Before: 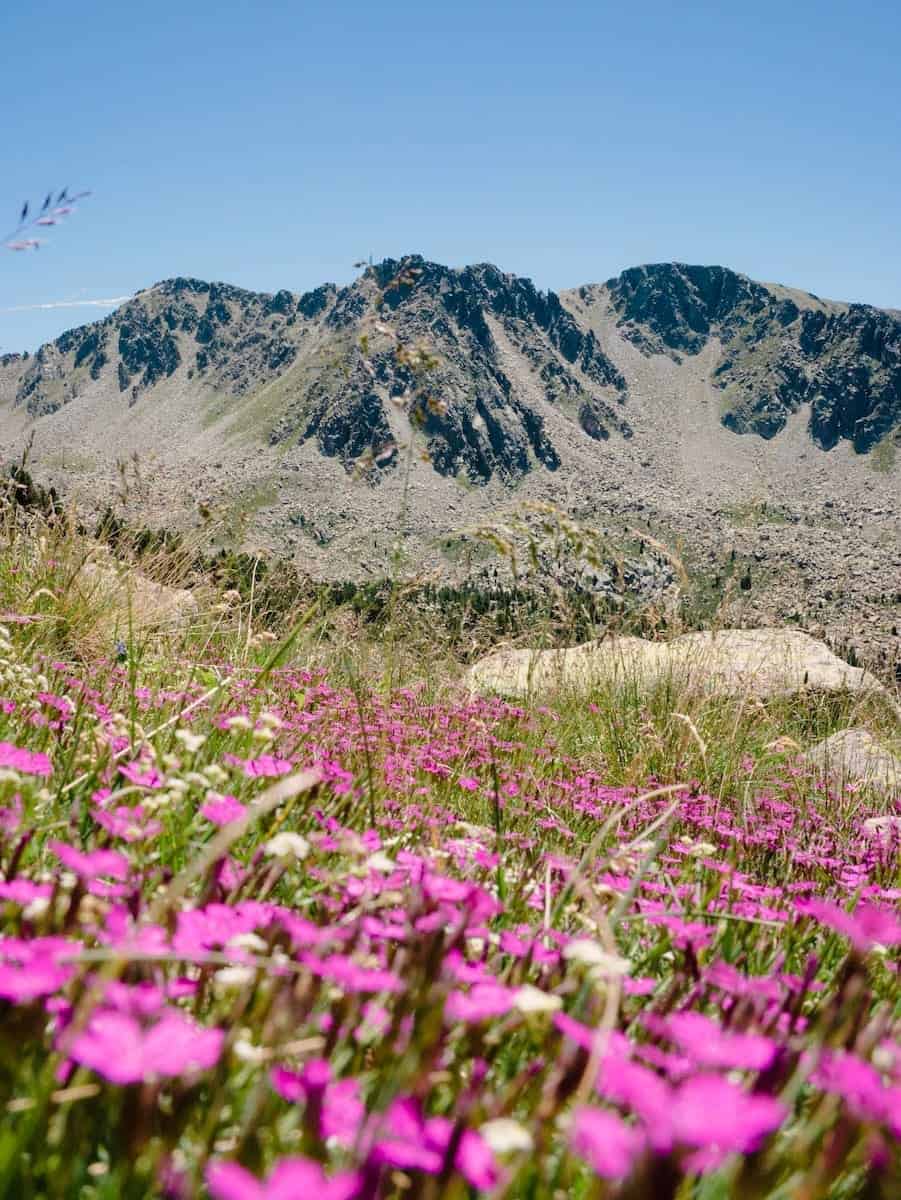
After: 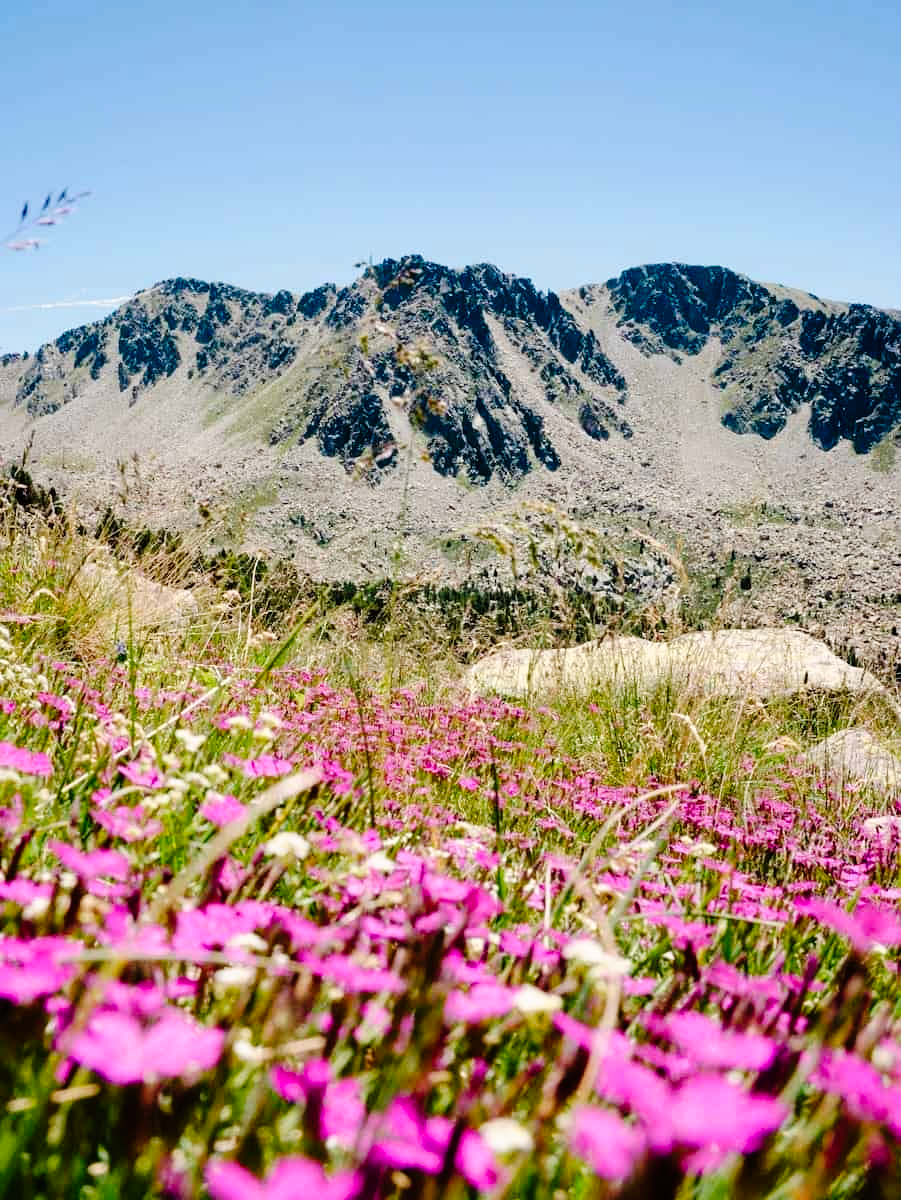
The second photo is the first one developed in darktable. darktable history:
tone curve: curves: ch0 [(0, 0) (0.003, 0.003) (0.011, 0.005) (0.025, 0.008) (0.044, 0.012) (0.069, 0.02) (0.1, 0.031) (0.136, 0.047) (0.177, 0.088) (0.224, 0.141) (0.277, 0.222) (0.335, 0.32) (0.399, 0.422) (0.468, 0.523) (0.543, 0.621) (0.623, 0.715) (0.709, 0.796) (0.801, 0.88) (0.898, 0.962) (1, 1)], preserve colors none
